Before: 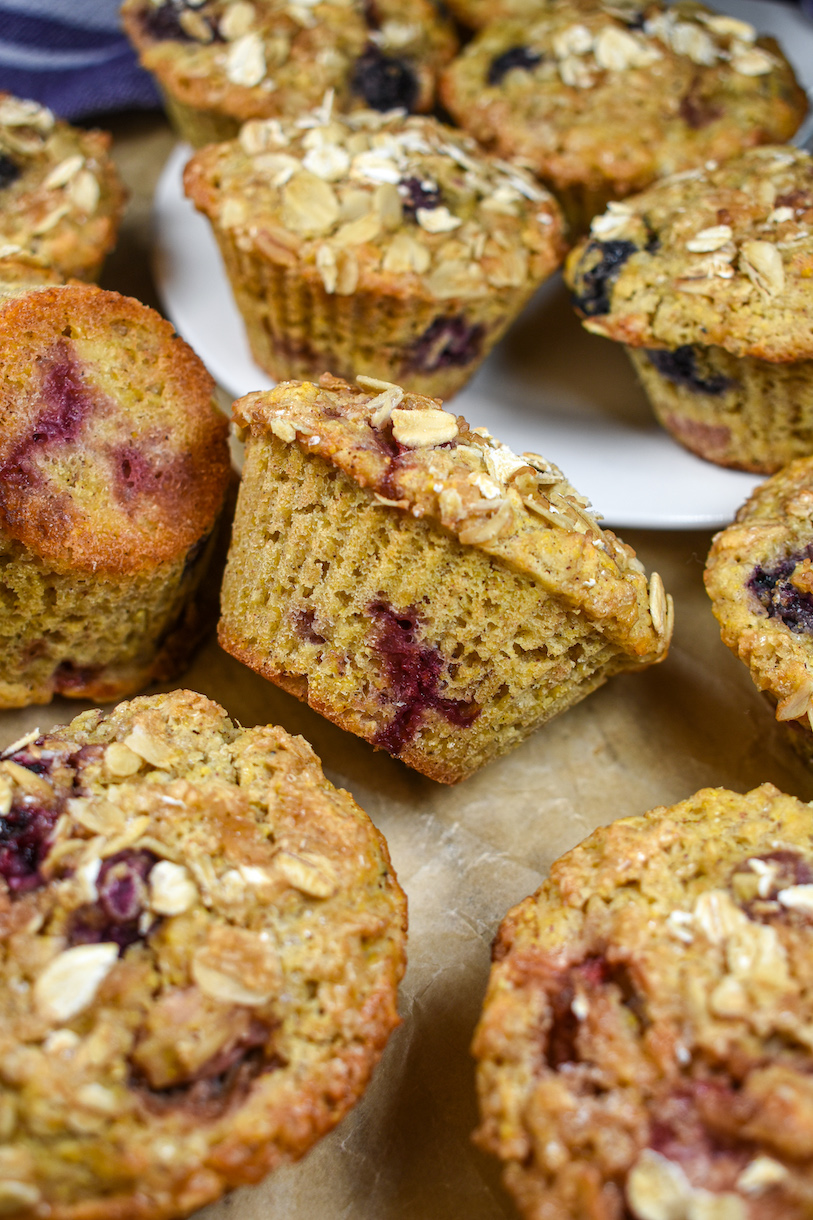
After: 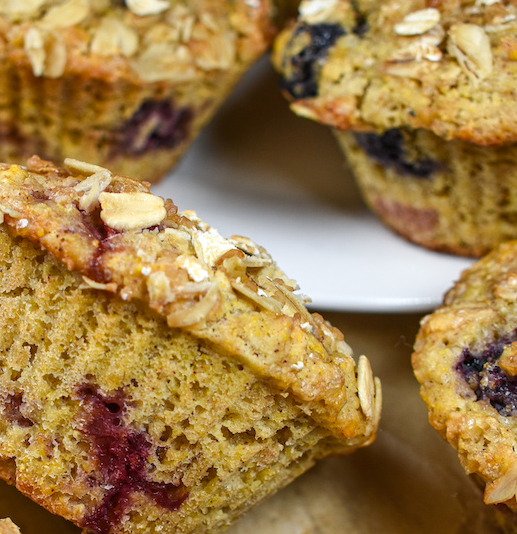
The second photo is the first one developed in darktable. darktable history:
shadows and highlights: soften with gaussian
crop: left 35.991%, top 17.841%, right 0.345%, bottom 38.355%
exposure: exposure 0.692 EV, compensate exposure bias true, compensate highlight preservation false
